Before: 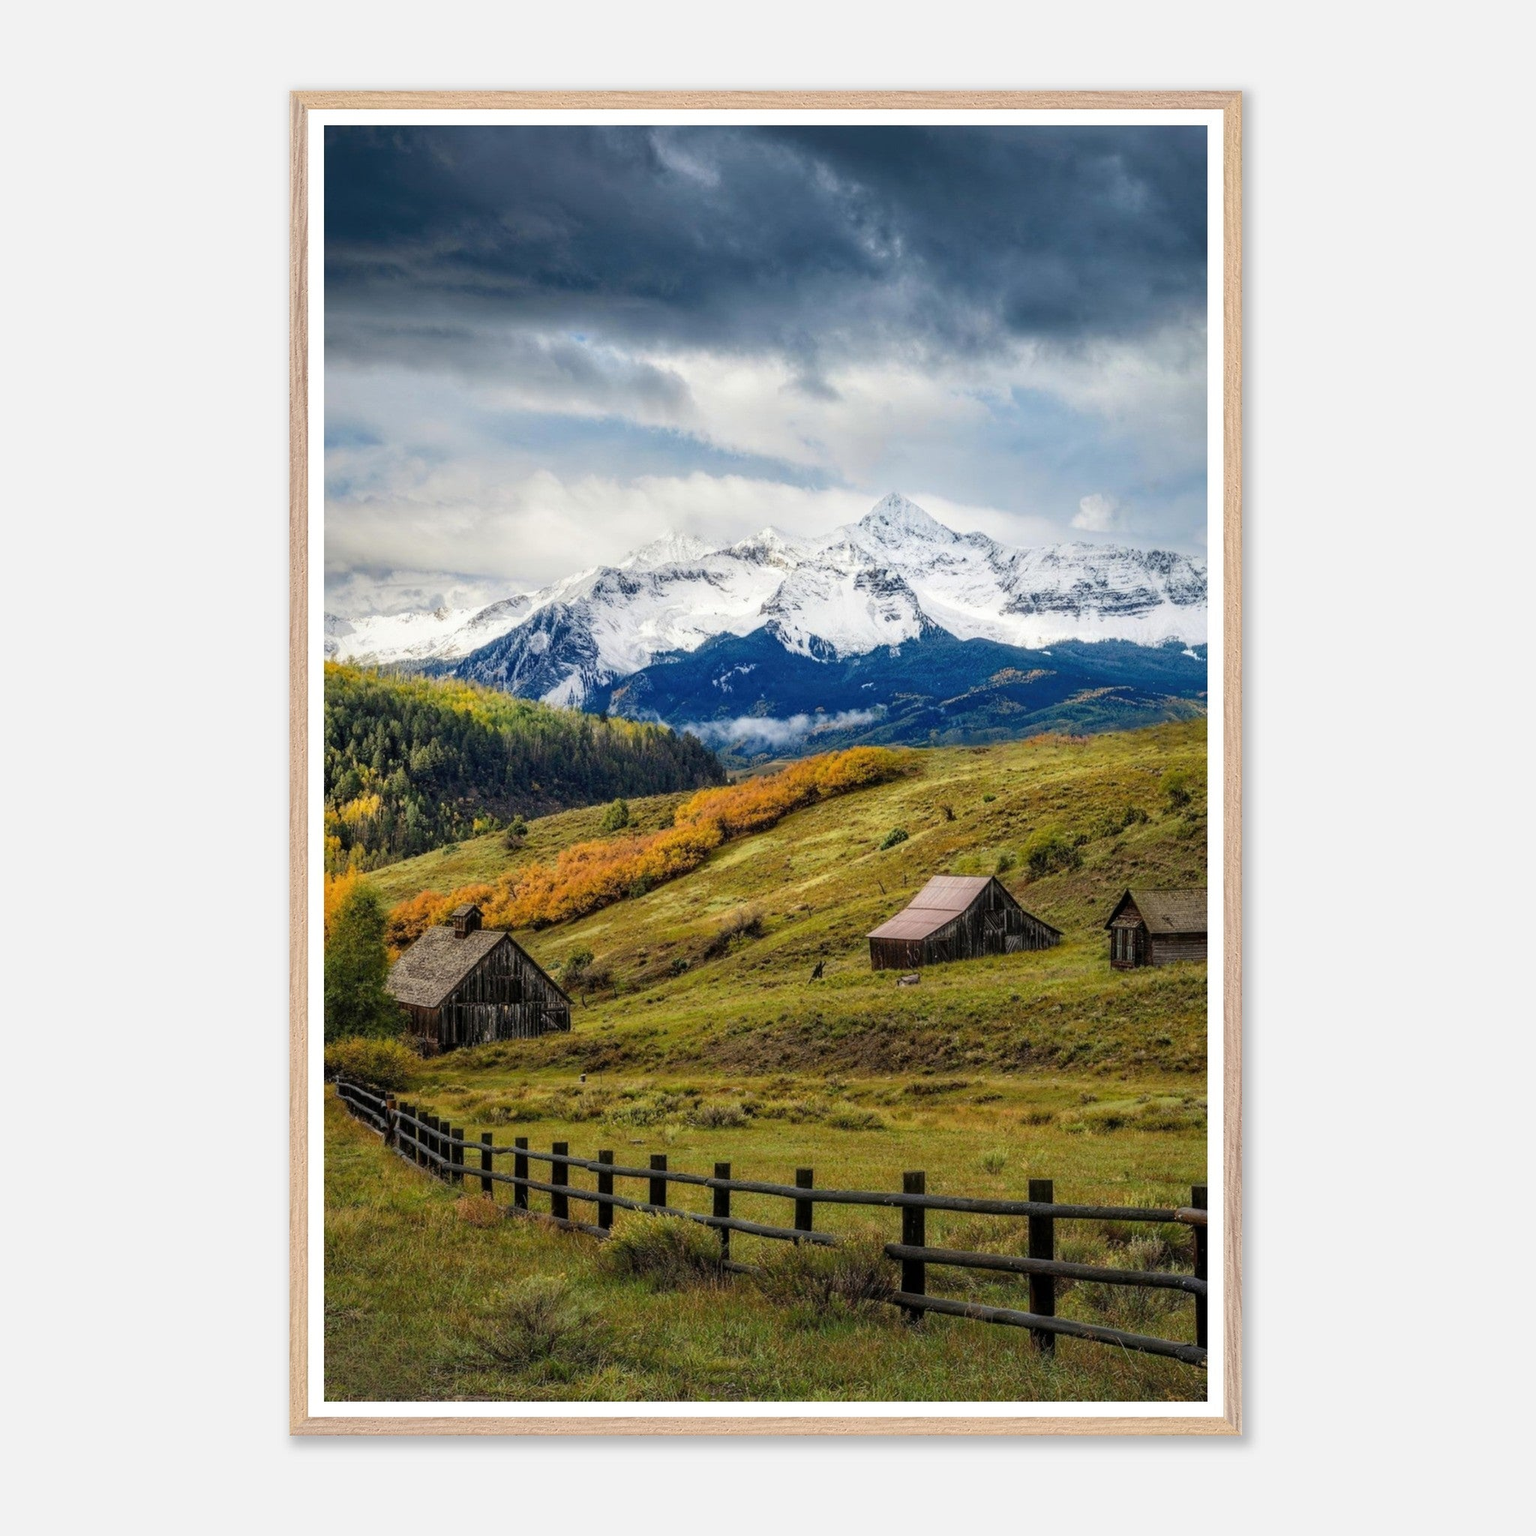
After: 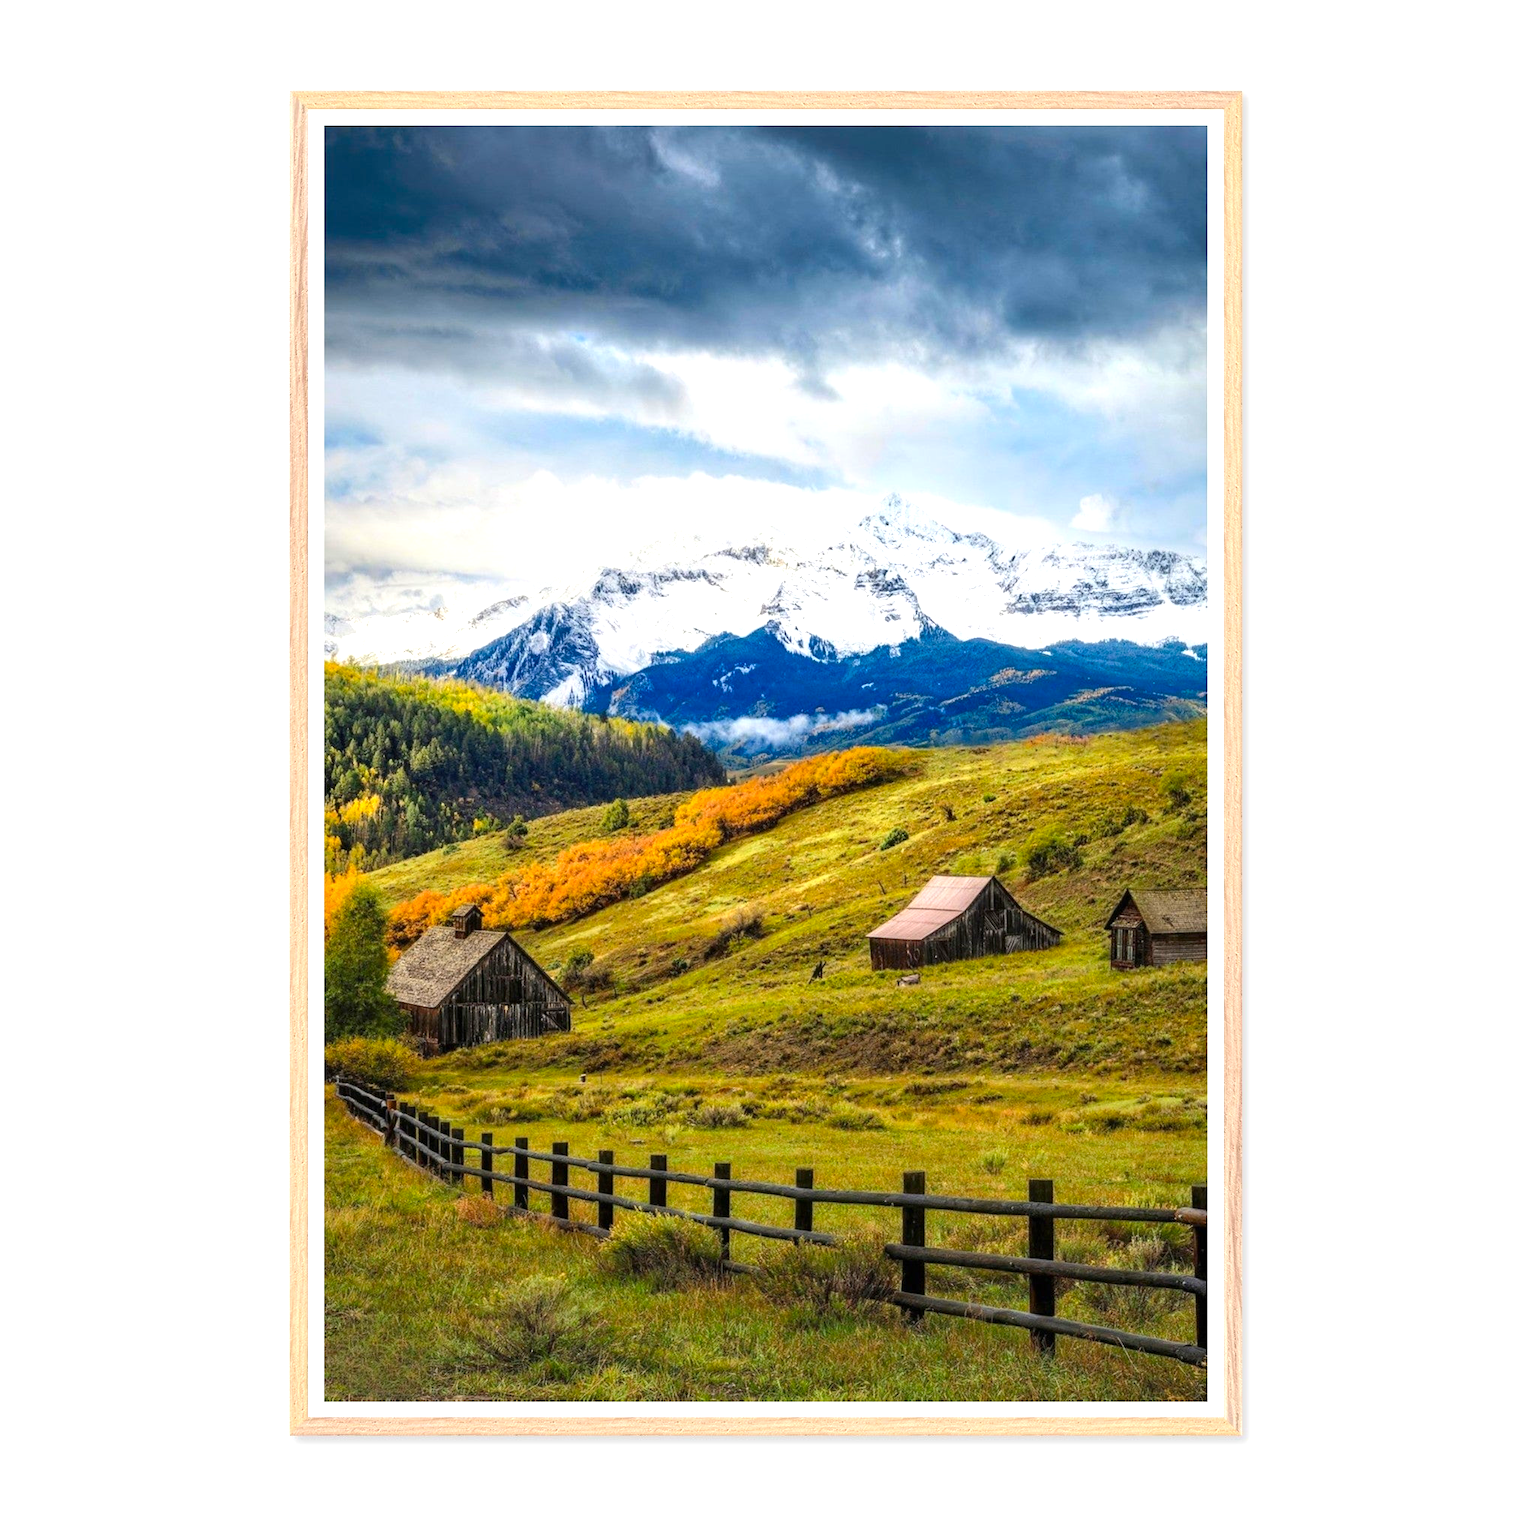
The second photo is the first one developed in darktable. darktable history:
contrast brightness saturation: contrast 0.09, saturation 0.267
exposure: black level correction 0, exposure 0.694 EV, compensate highlight preservation false
tone equalizer: edges refinement/feathering 500, mask exposure compensation -1.57 EV, preserve details no
